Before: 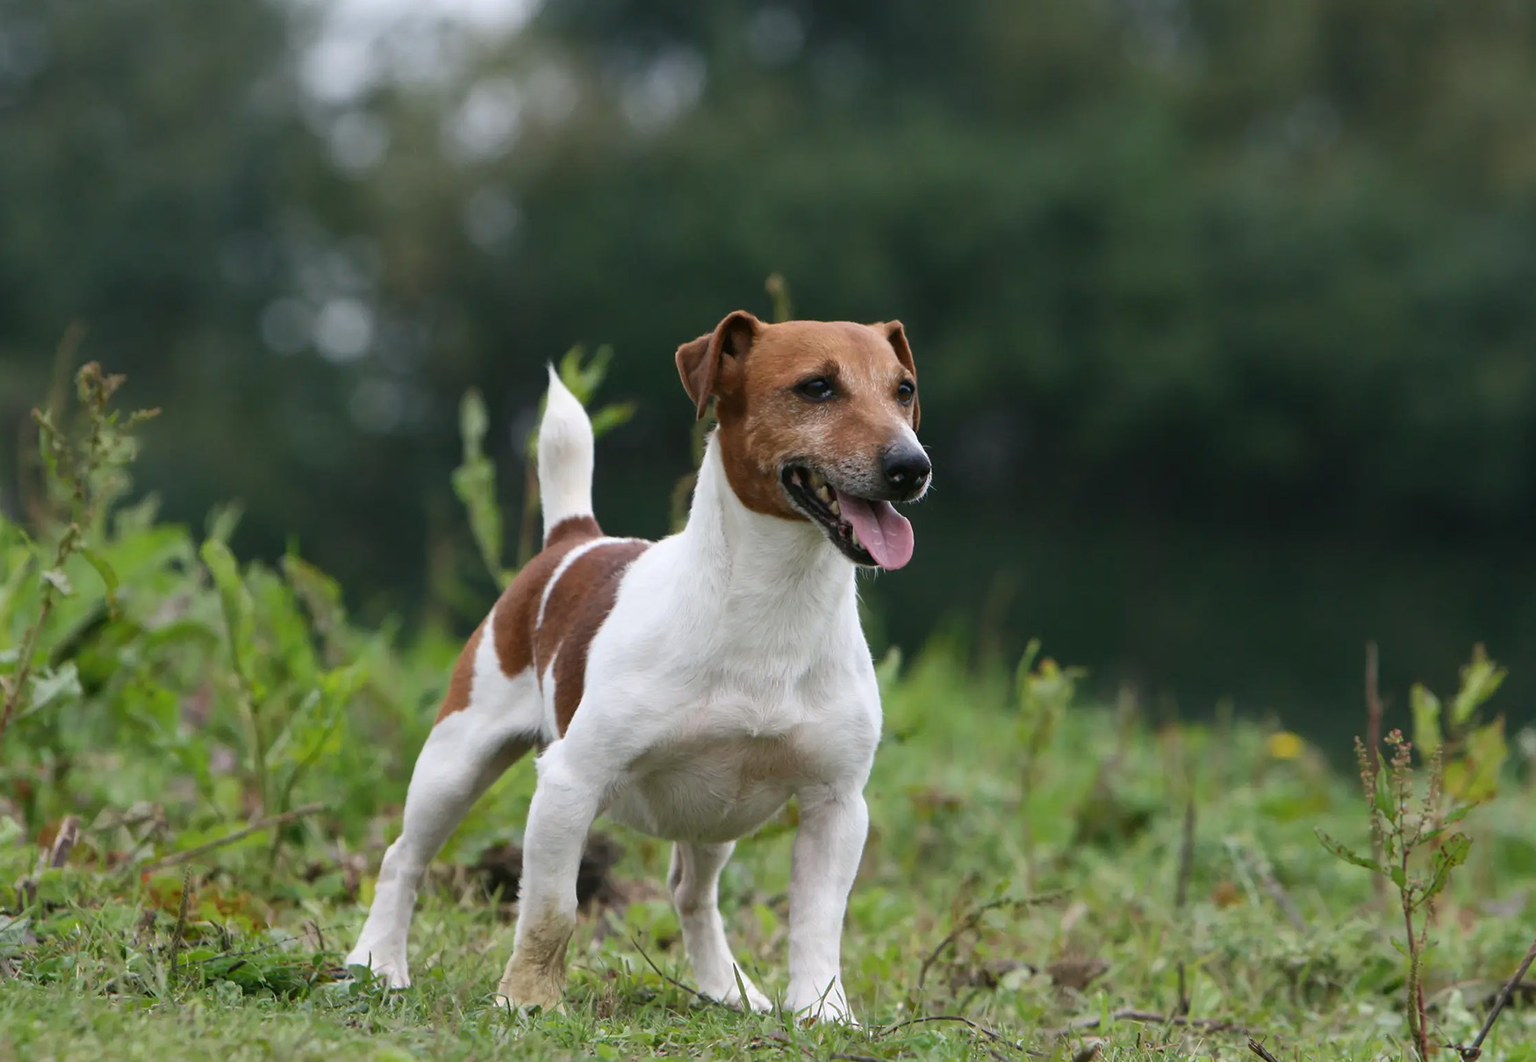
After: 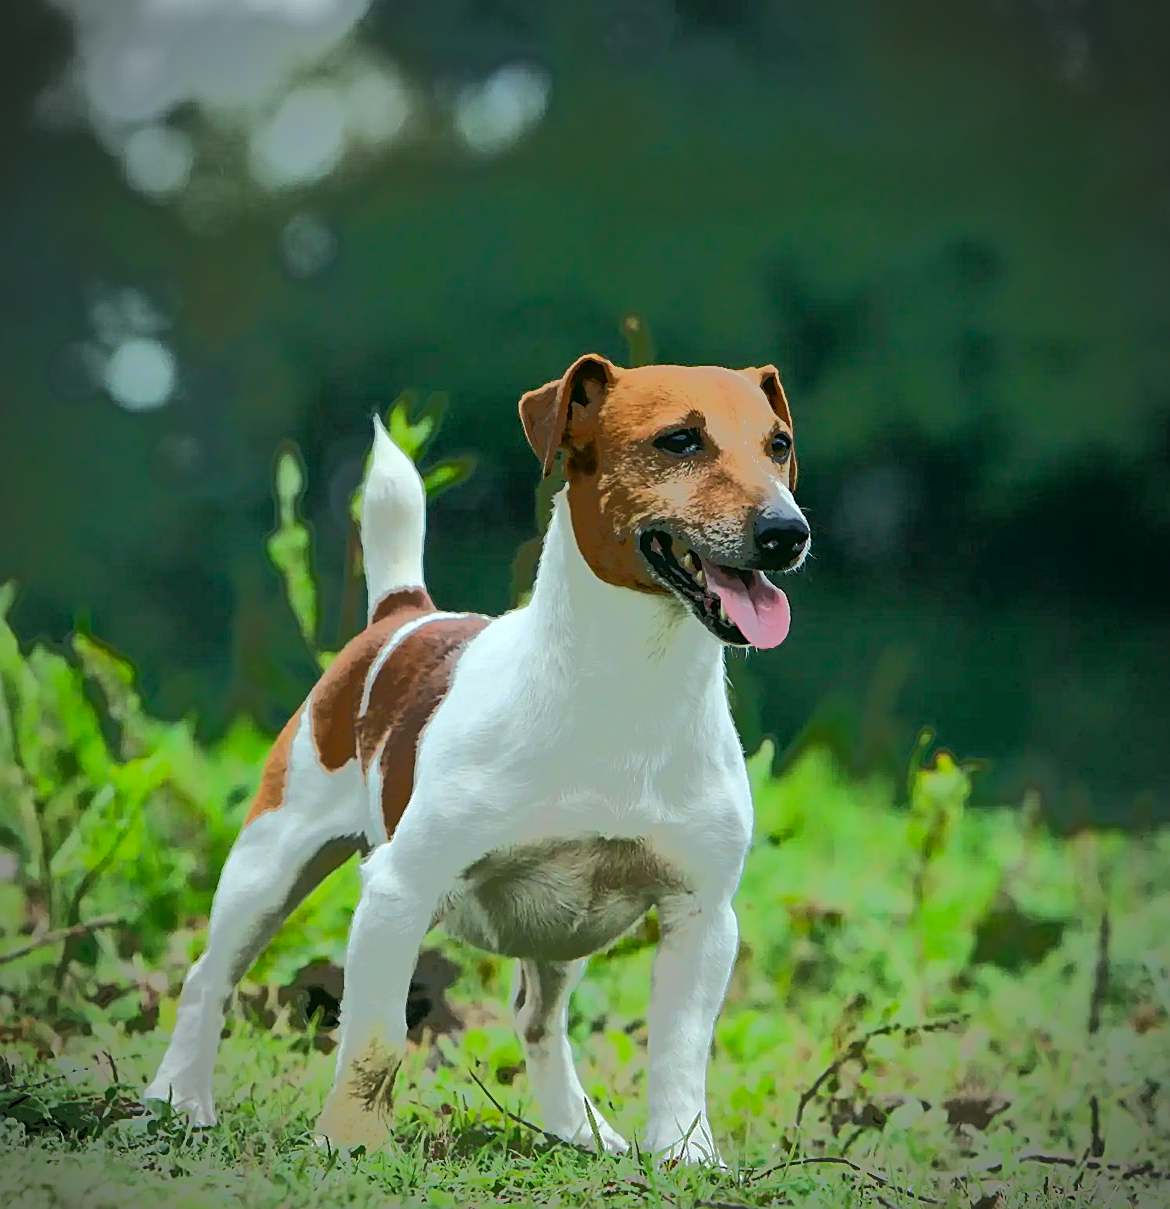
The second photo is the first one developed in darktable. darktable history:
crop and rotate: left 14.423%, right 18.716%
tone equalizer: -7 EV -0.641 EV, -6 EV 0.971 EV, -5 EV -0.478 EV, -4 EV 0.42 EV, -3 EV 0.432 EV, -2 EV 0.167 EV, -1 EV -0.149 EV, +0 EV -0.409 EV, edges refinement/feathering 500, mask exposure compensation -1.57 EV, preserve details no
vignetting: brightness -0.575, unbound false
sharpen: on, module defaults
color correction: highlights a* -7.44, highlights b* 1.24, shadows a* -3.8, saturation 1.39
